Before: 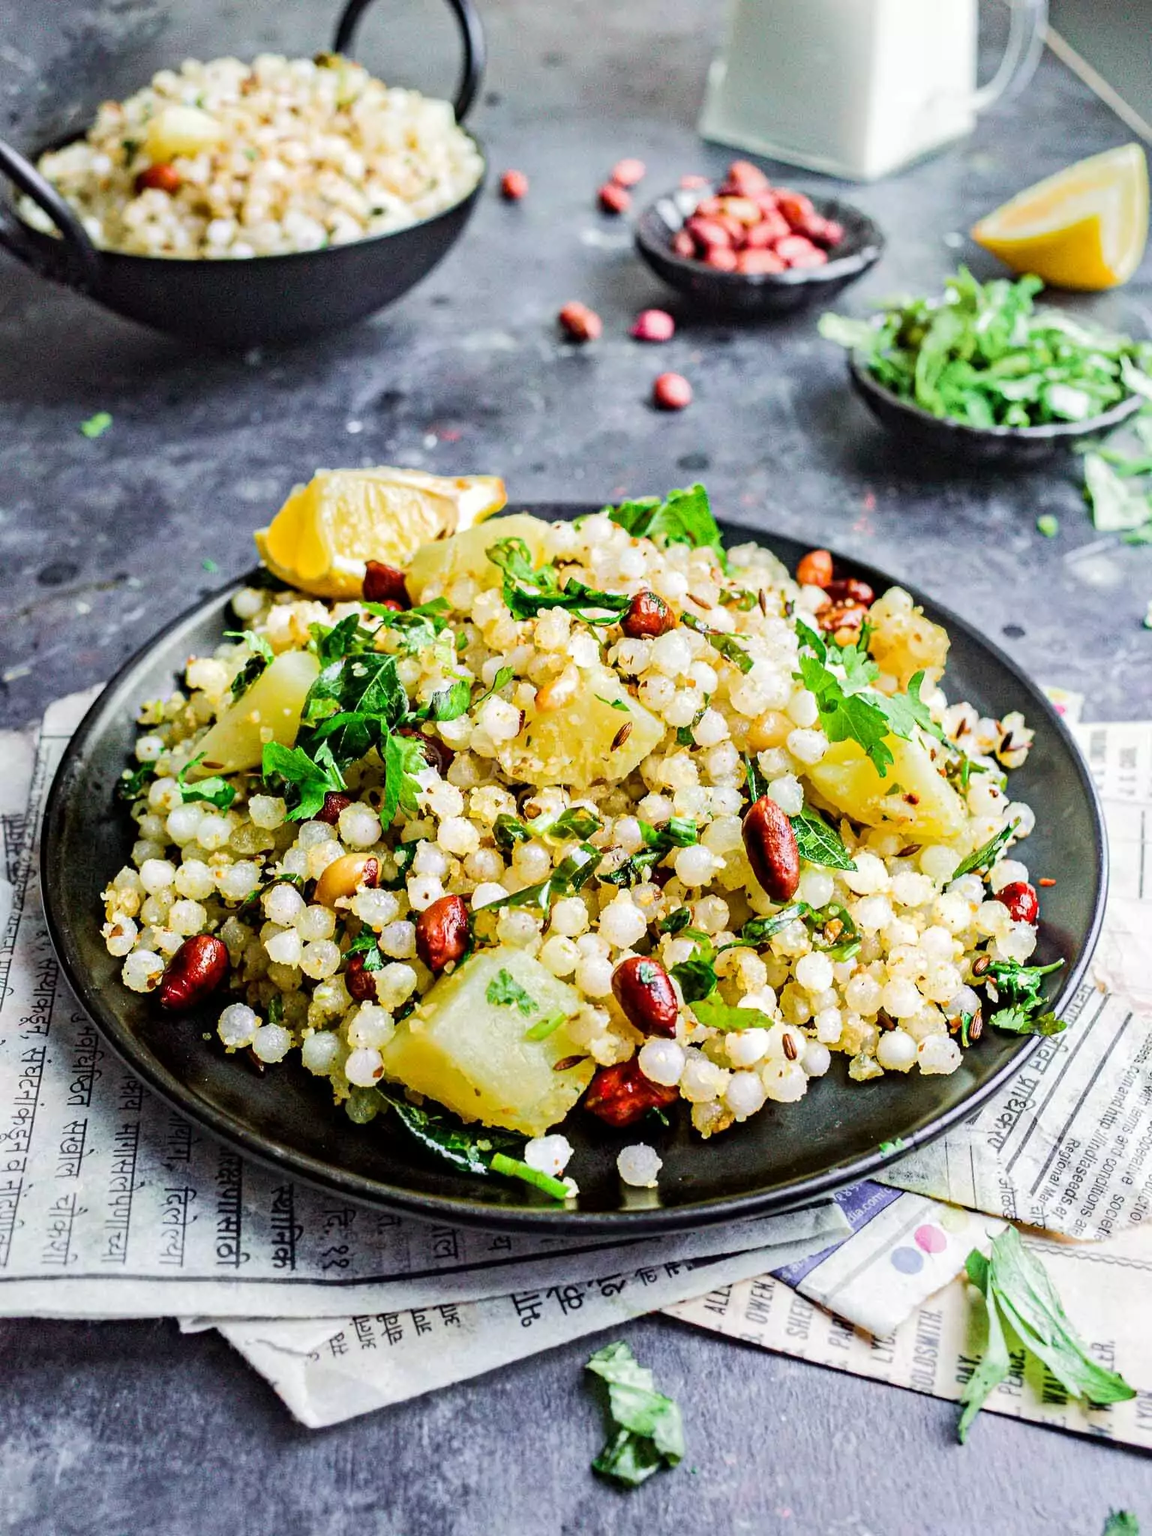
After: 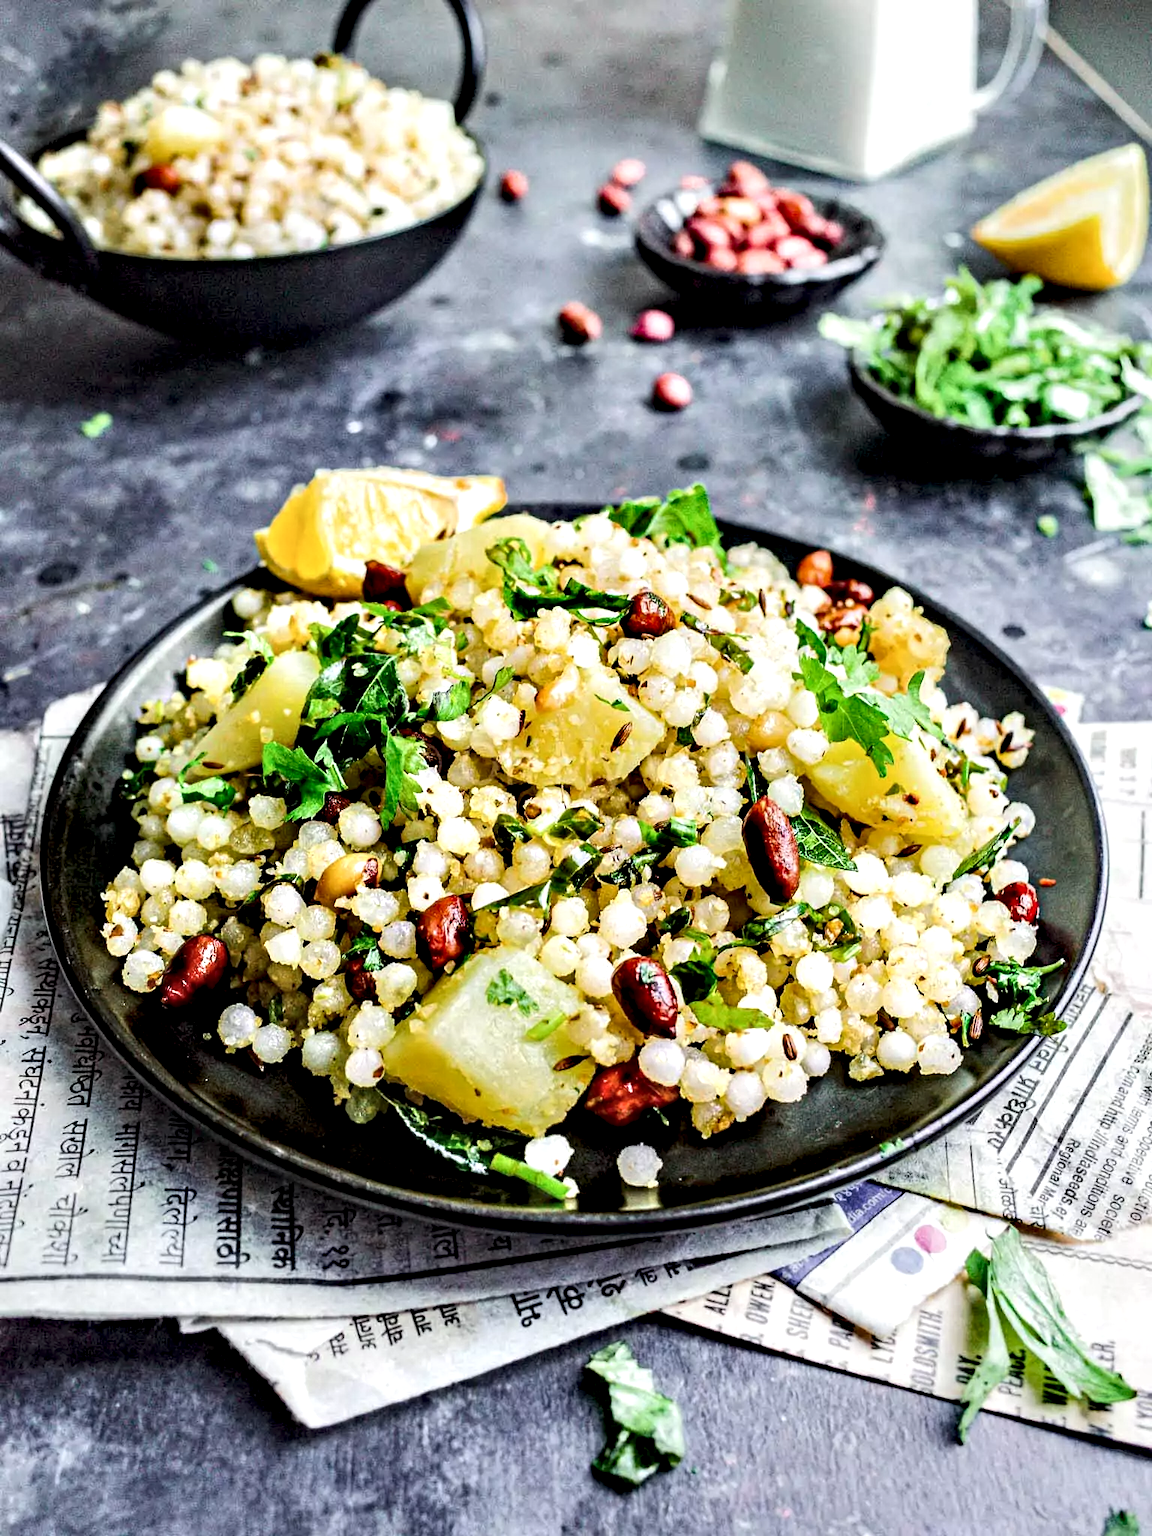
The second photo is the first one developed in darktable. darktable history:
contrast equalizer: octaves 7, y [[0.601, 0.6, 0.598, 0.598, 0.6, 0.601], [0.5 ×6], [0.5 ×6], [0 ×6], [0 ×6]]
